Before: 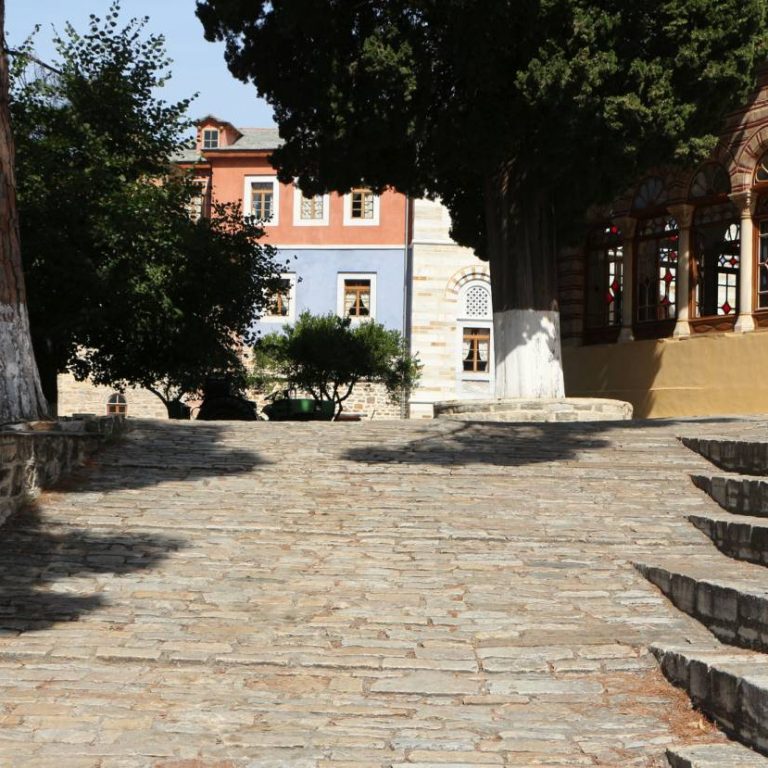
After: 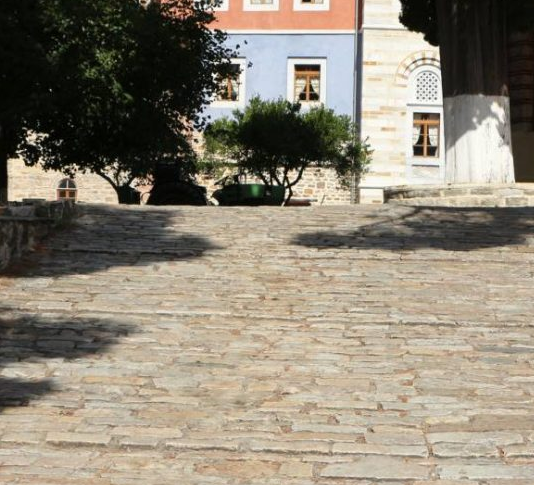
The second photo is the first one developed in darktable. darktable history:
crop: left 6.538%, top 28.078%, right 23.908%, bottom 8.753%
